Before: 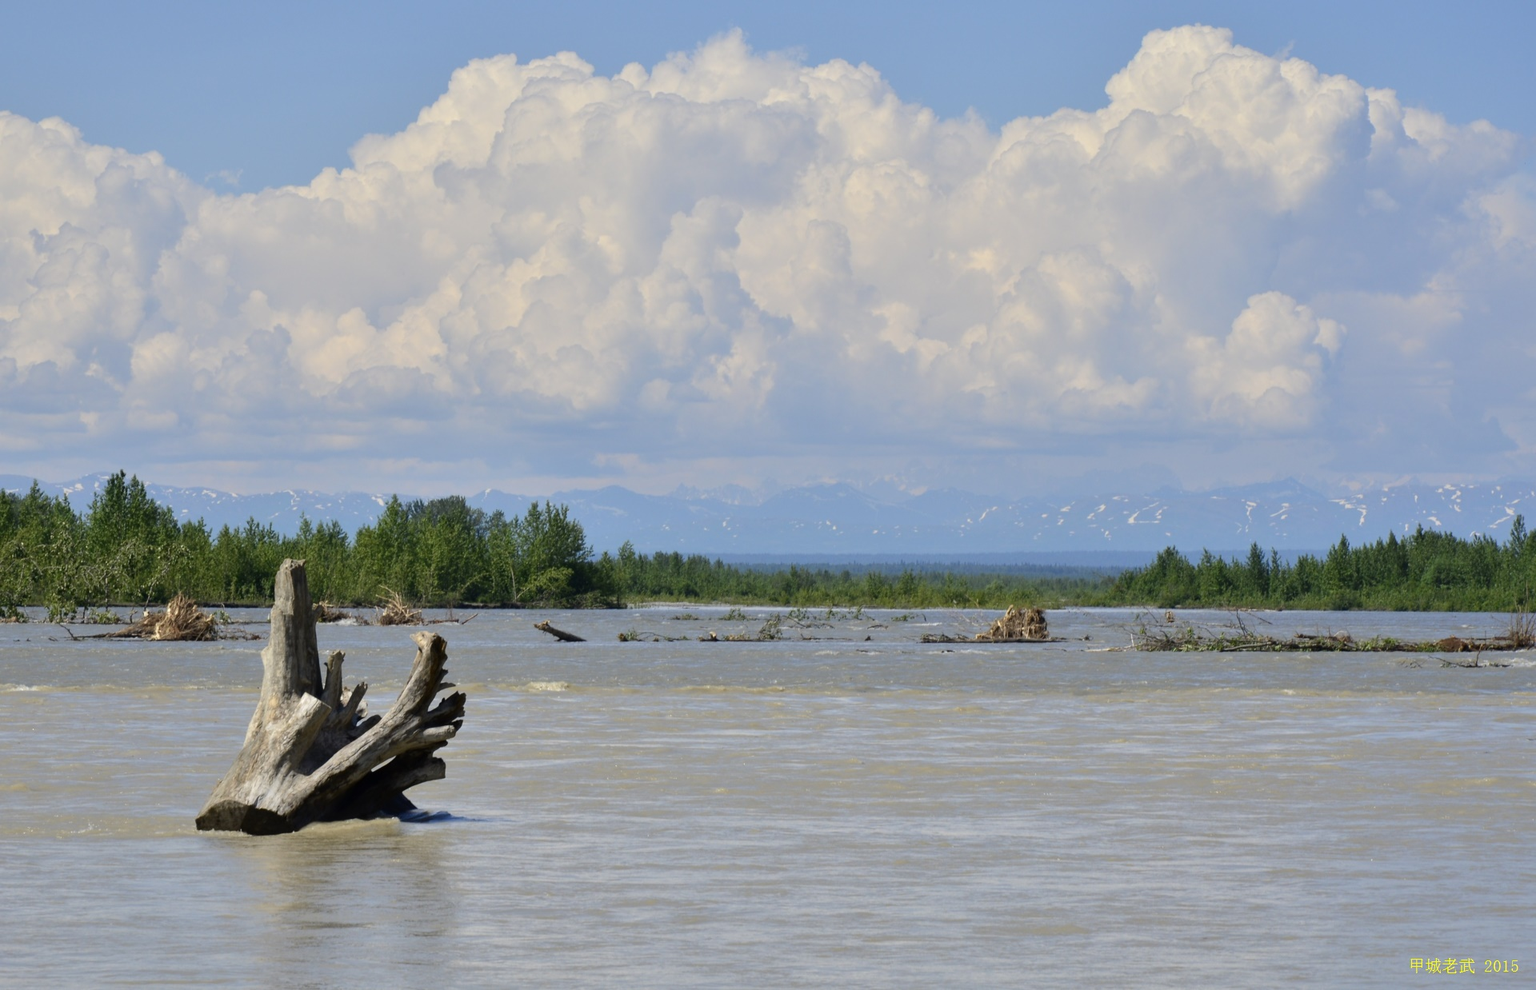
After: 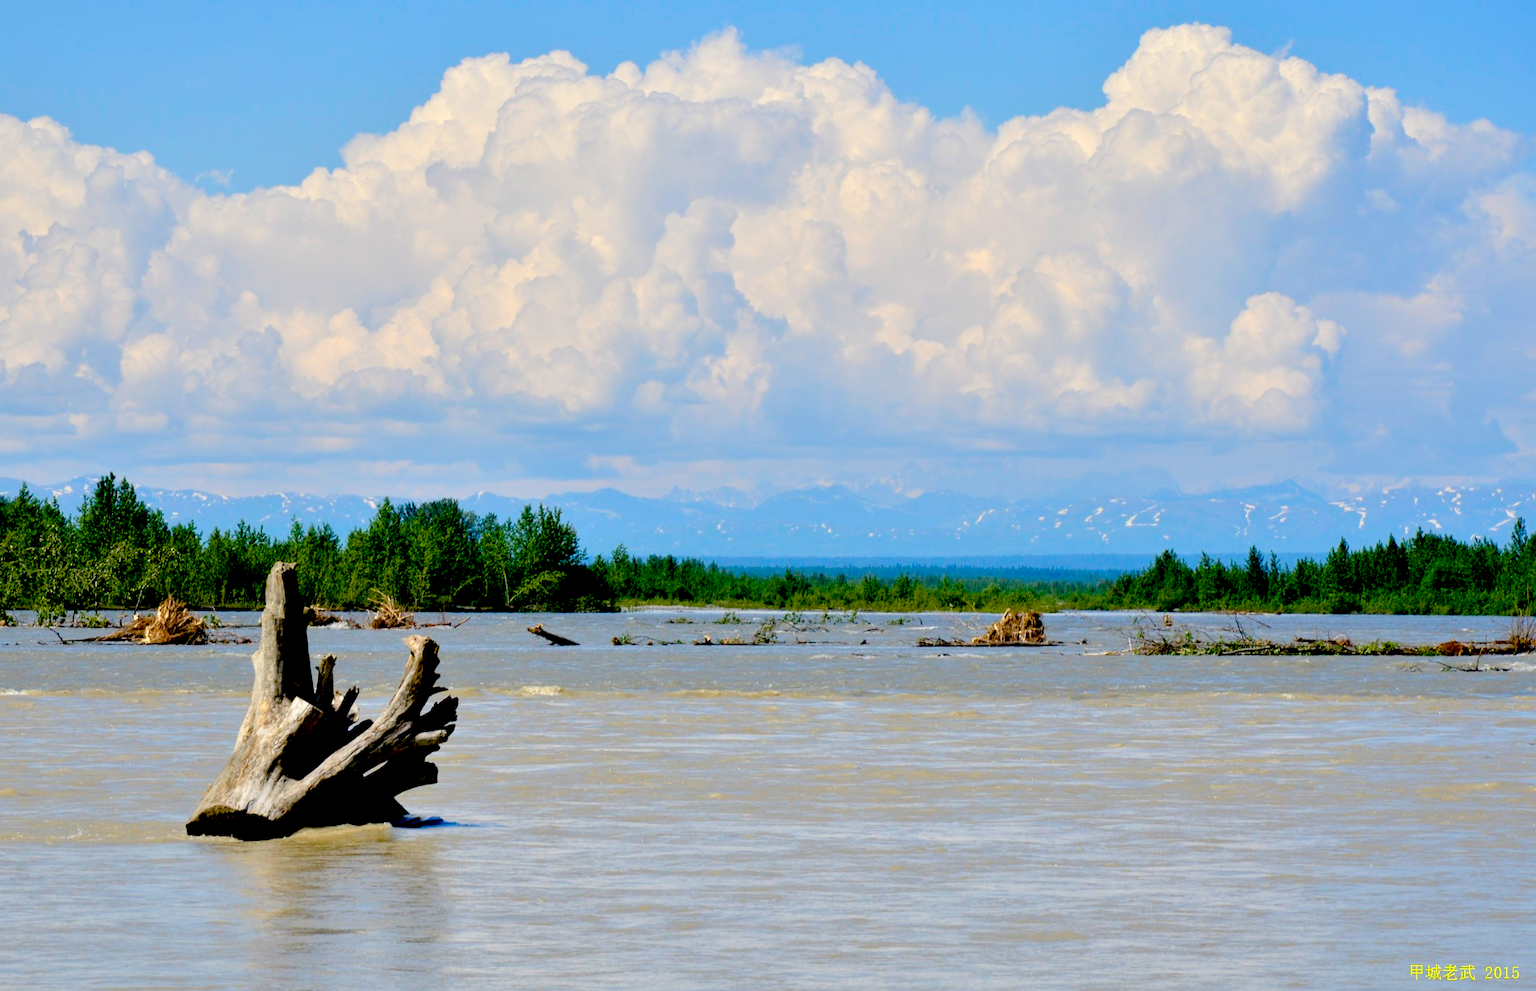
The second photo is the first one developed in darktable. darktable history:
crop and rotate: left 0.73%, top 0.225%, bottom 0.371%
exposure: black level correction 0.038, exposure 0.499 EV, compensate highlight preservation false
color balance rgb: linear chroma grading › global chroma 14.702%, perceptual saturation grading › global saturation 21.069%, perceptual saturation grading › highlights -19.807%, perceptual saturation grading › shadows 29.836%, contrast -9.429%
